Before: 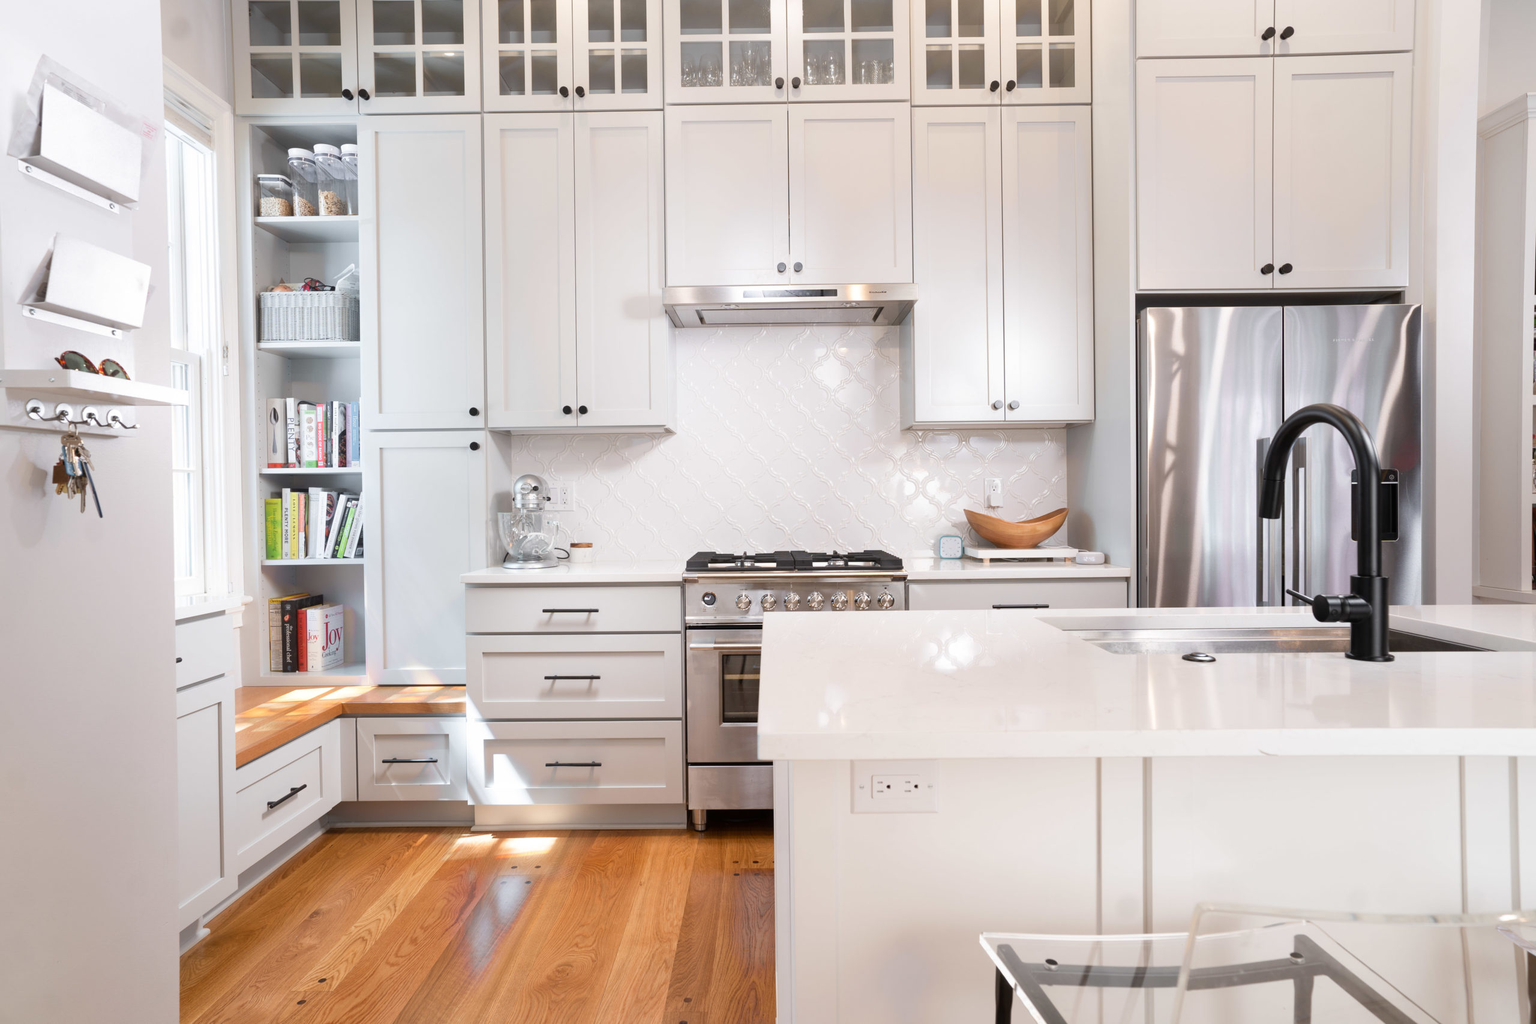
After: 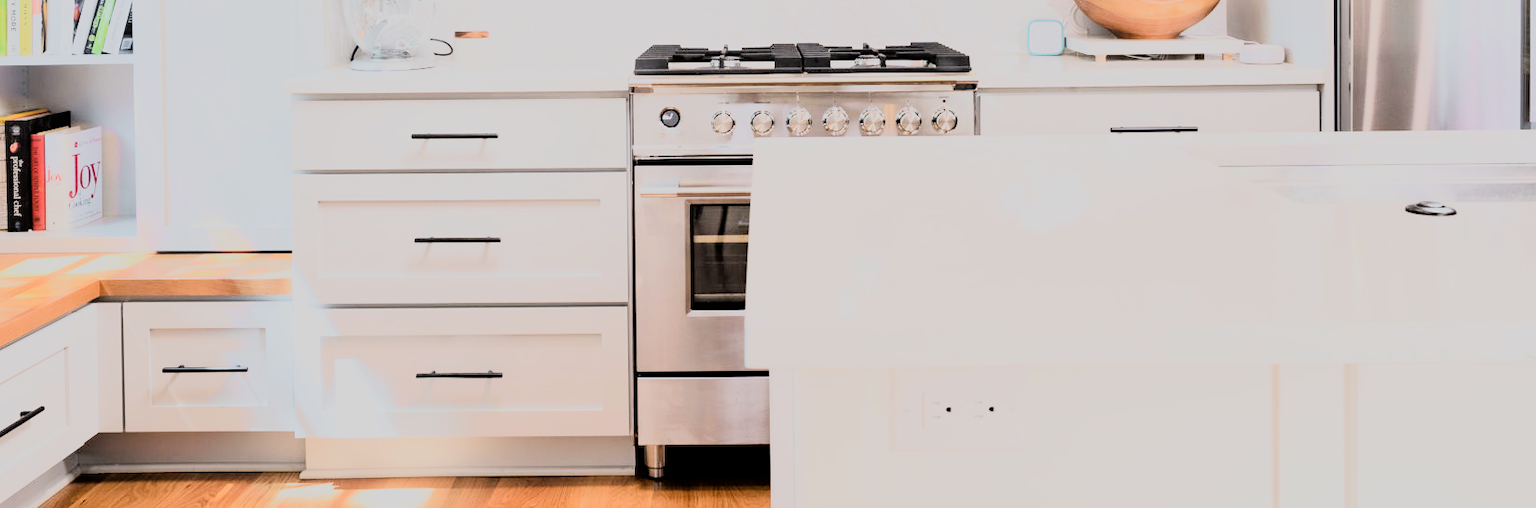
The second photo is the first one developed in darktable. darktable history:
white balance: emerald 1
crop: left 18.091%, top 51.13%, right 17.525%, bottom 16.85%
filmic rgb: black relative exposure -7.65 EV, white relative exposure 4.56 EV, hardness 3.61
rgb curve: curves: ch0 [(0, 0) (0.21, 0.15) (0.24, 0.21) (0.5, 0.75) (0.75, 0.96) (0.89, 0.99) (1, 1)]; ch1 [(0, 0.02) (0.21, 0.13) (0.25, 0.2) (0.5, 0.67) (0.75, 0.9) (0.89, 0.97) (1, 1)]; ch2 [(0, 0.02) (0.21, 0.13) (0.25, 0.2) (0.5, 0.67) (0.75, 0.9) (0.89, 0.97) (1, 1)], compensate middle gray true
